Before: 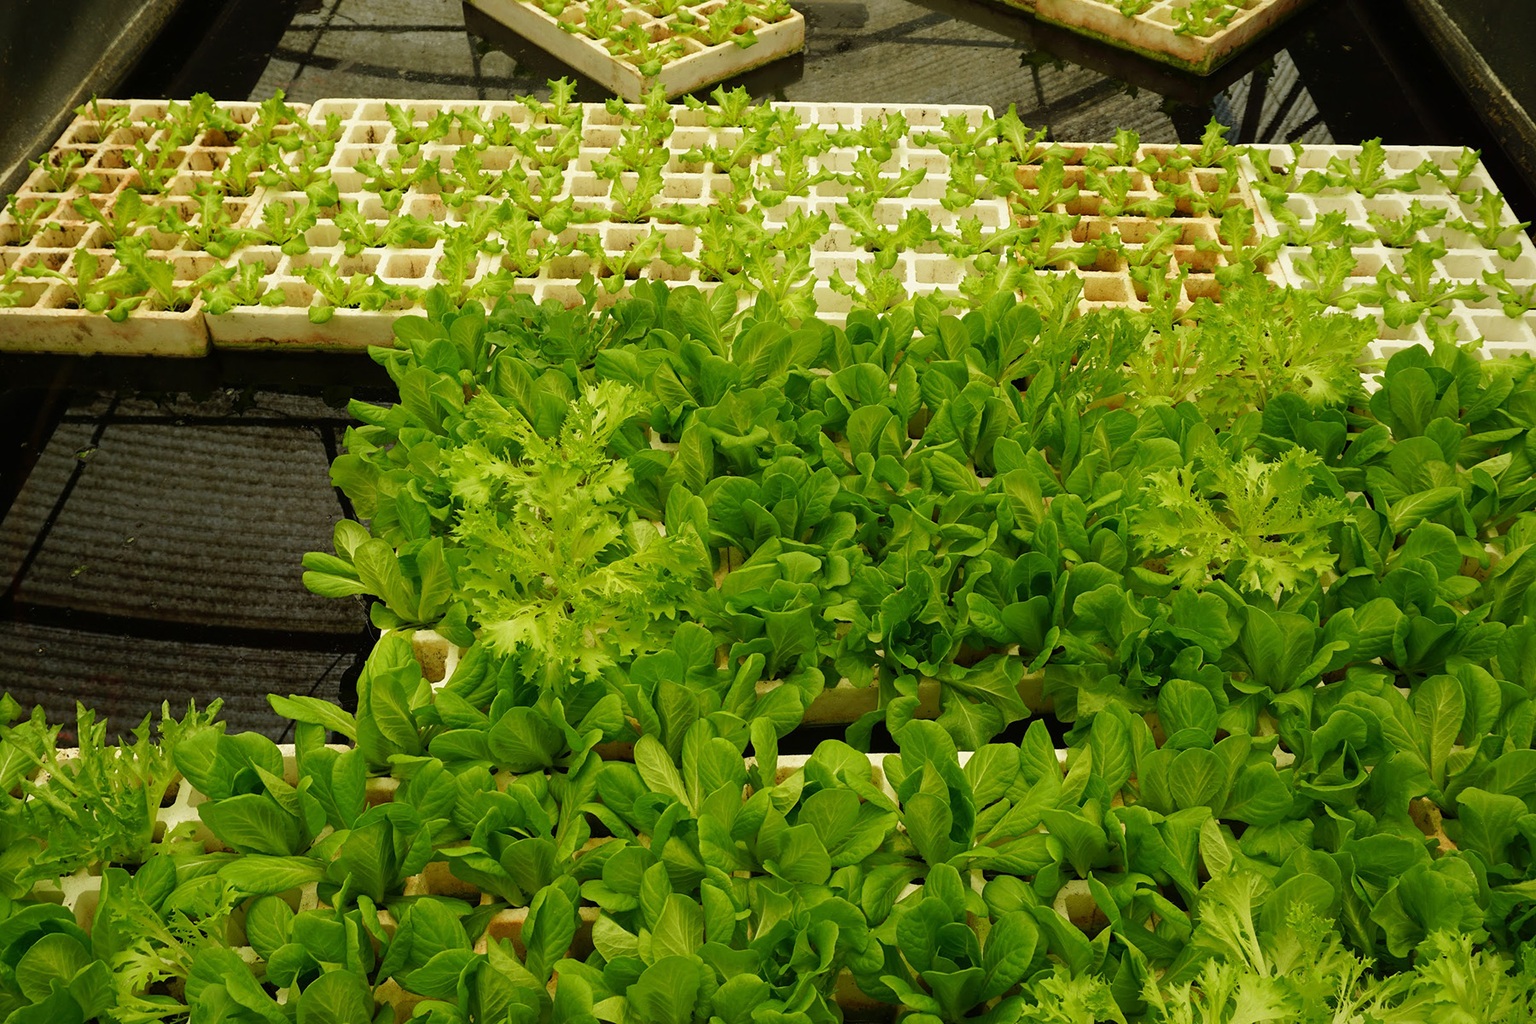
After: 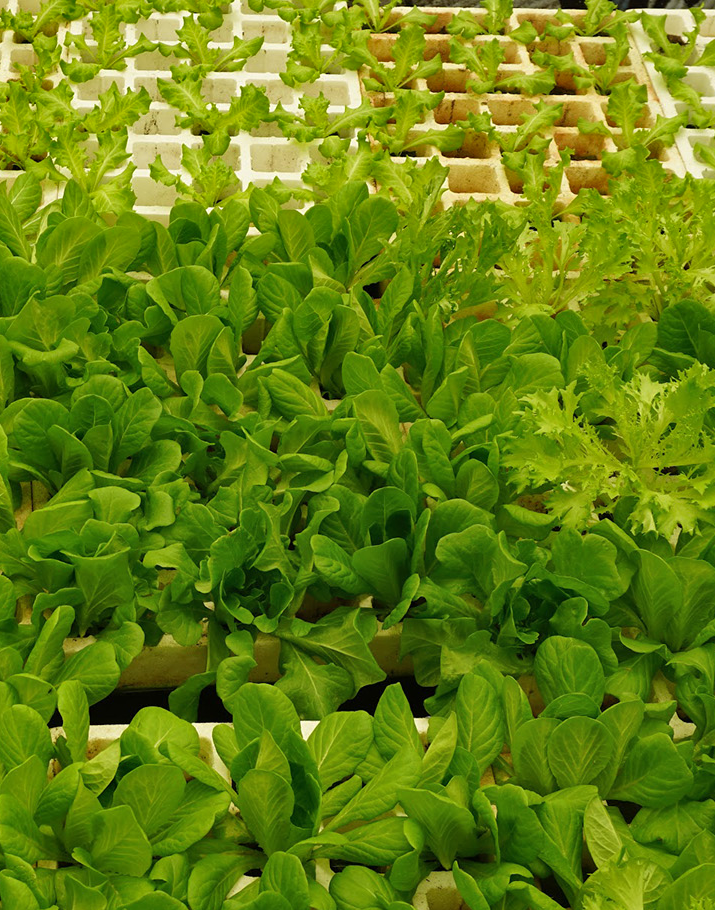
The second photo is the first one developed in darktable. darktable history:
crop: left 45.721%, top 13.393%, right 14.118%, bottom 10.01%
shadows and highlights: low approximation 0.01, soften with gaussian
